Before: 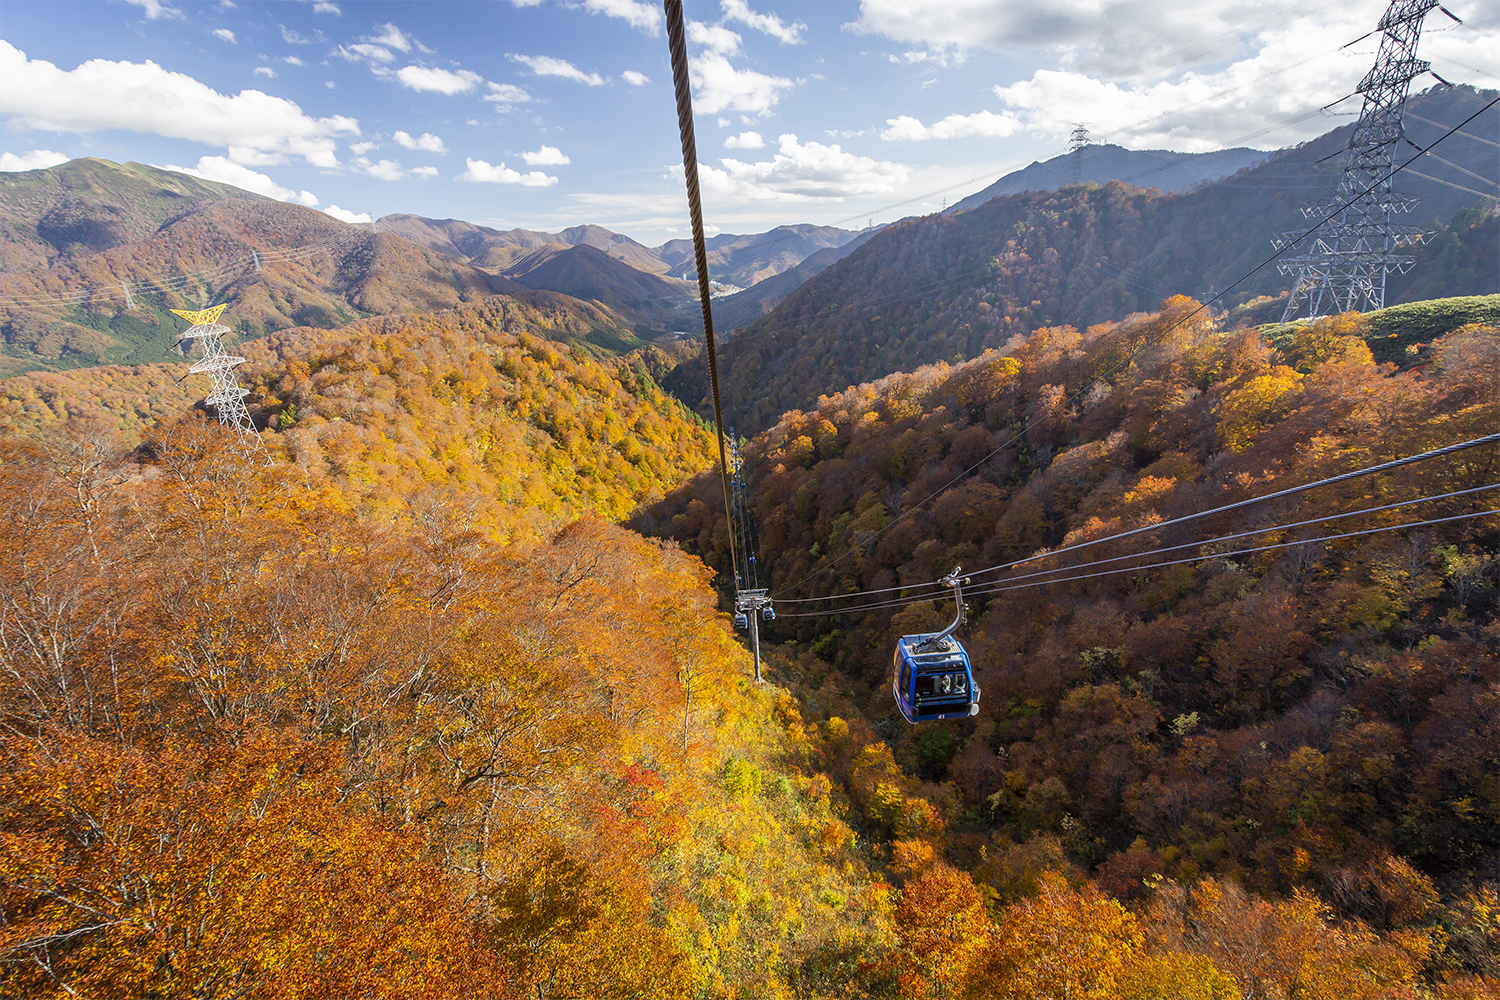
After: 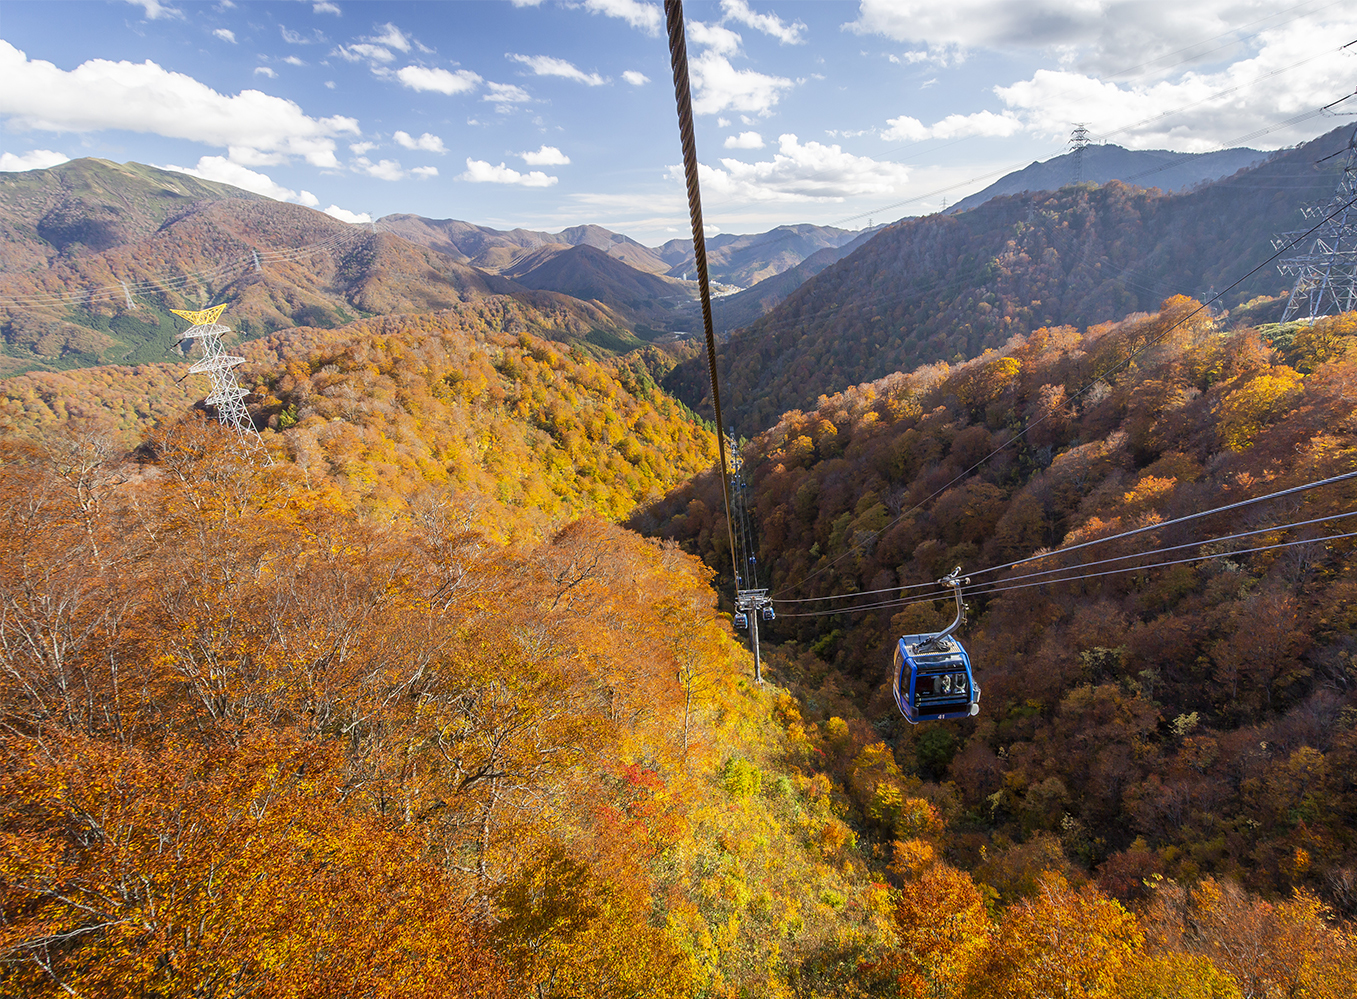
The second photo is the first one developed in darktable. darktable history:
crop: right 9.491%, bottom 0.021%
